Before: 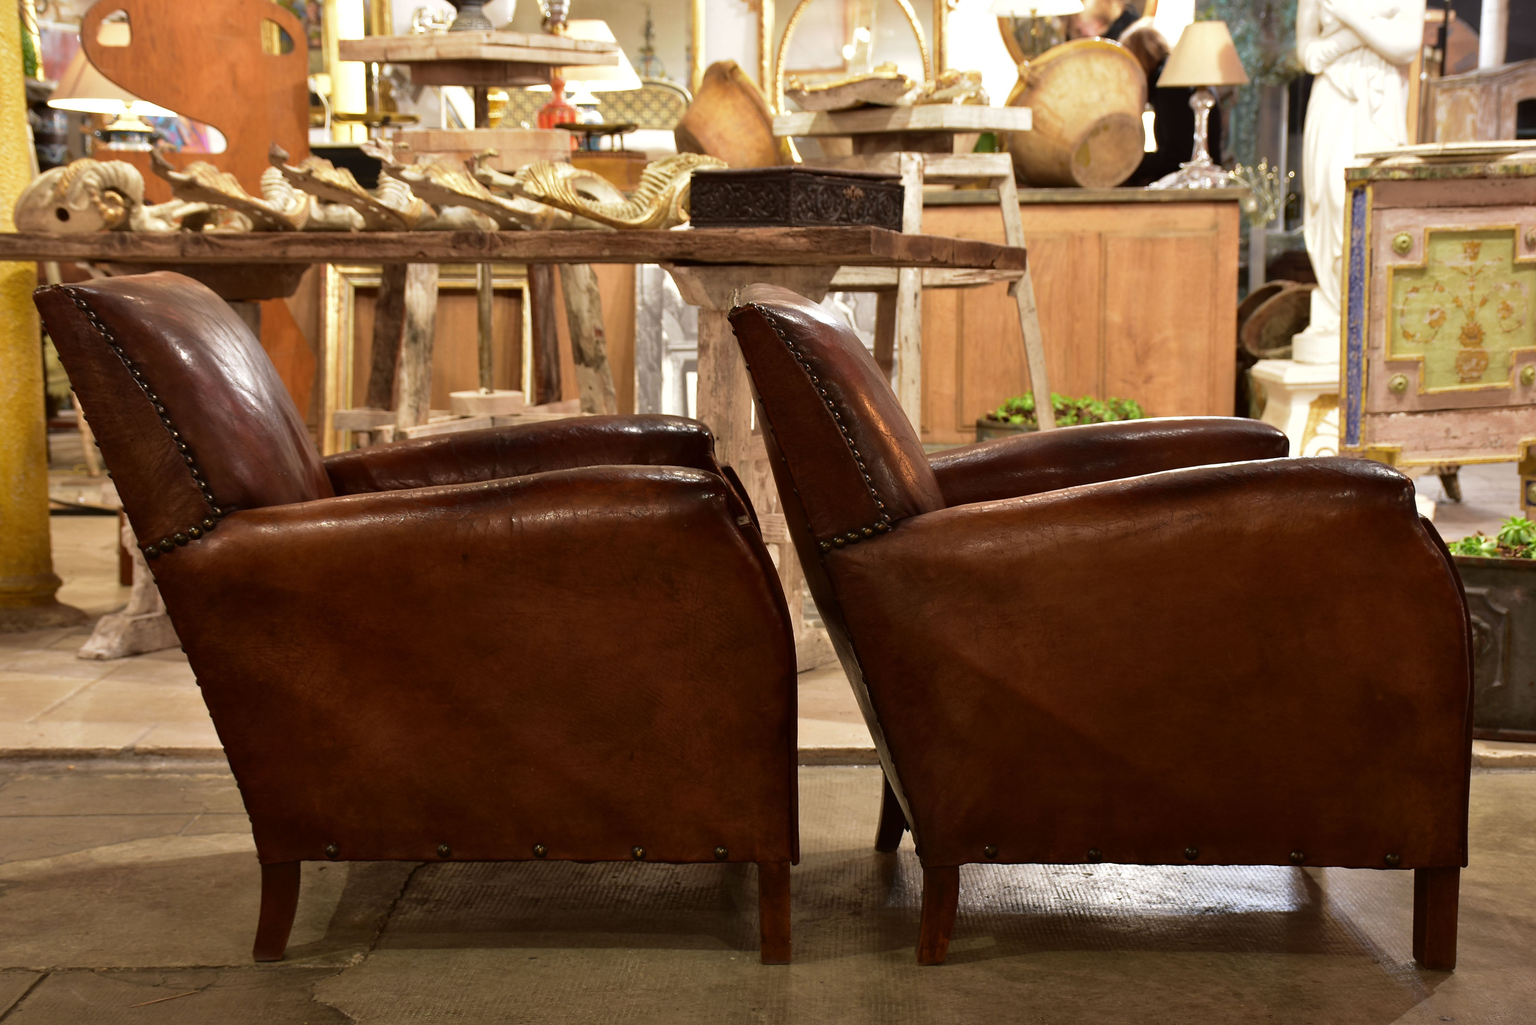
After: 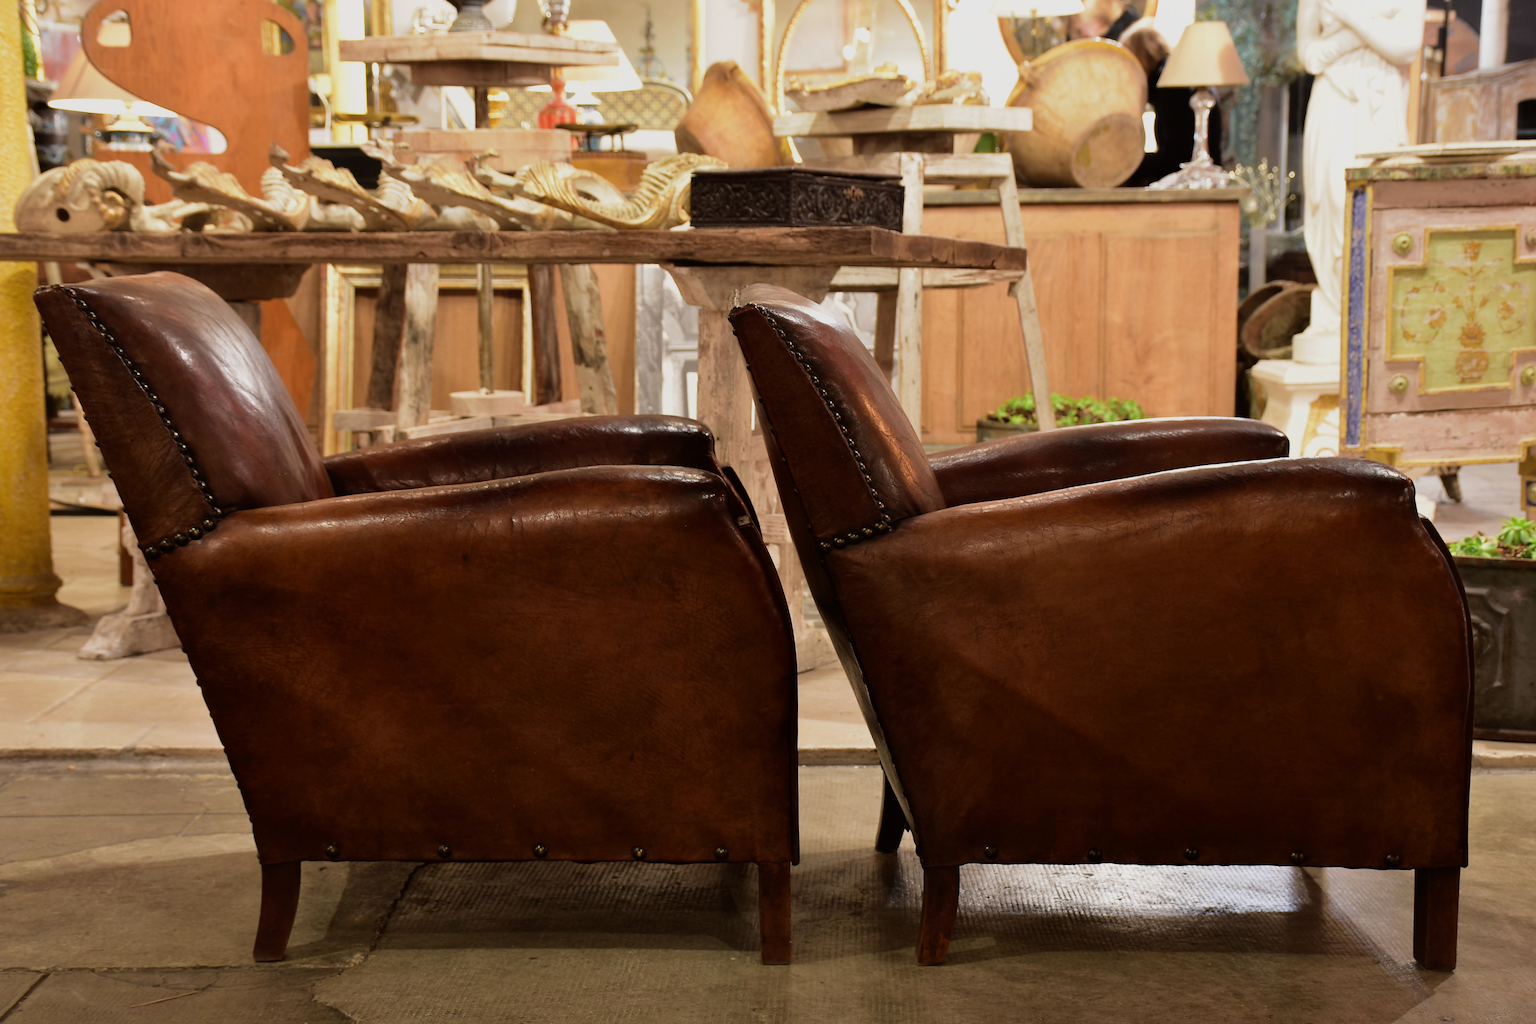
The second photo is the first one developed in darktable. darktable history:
filmic rgb: black relative exposure -8.15 EV, white relative exposure 3.76 EV, hardness 4.46
contrast equalizer: octaves 7, y [[0.6 ×6], [0.55 ×6], [0 ×6], [0 ×6], [0 ×6]], mix -0.2
exposure: exposure 0.2 EV, compensate highlight preservation false
